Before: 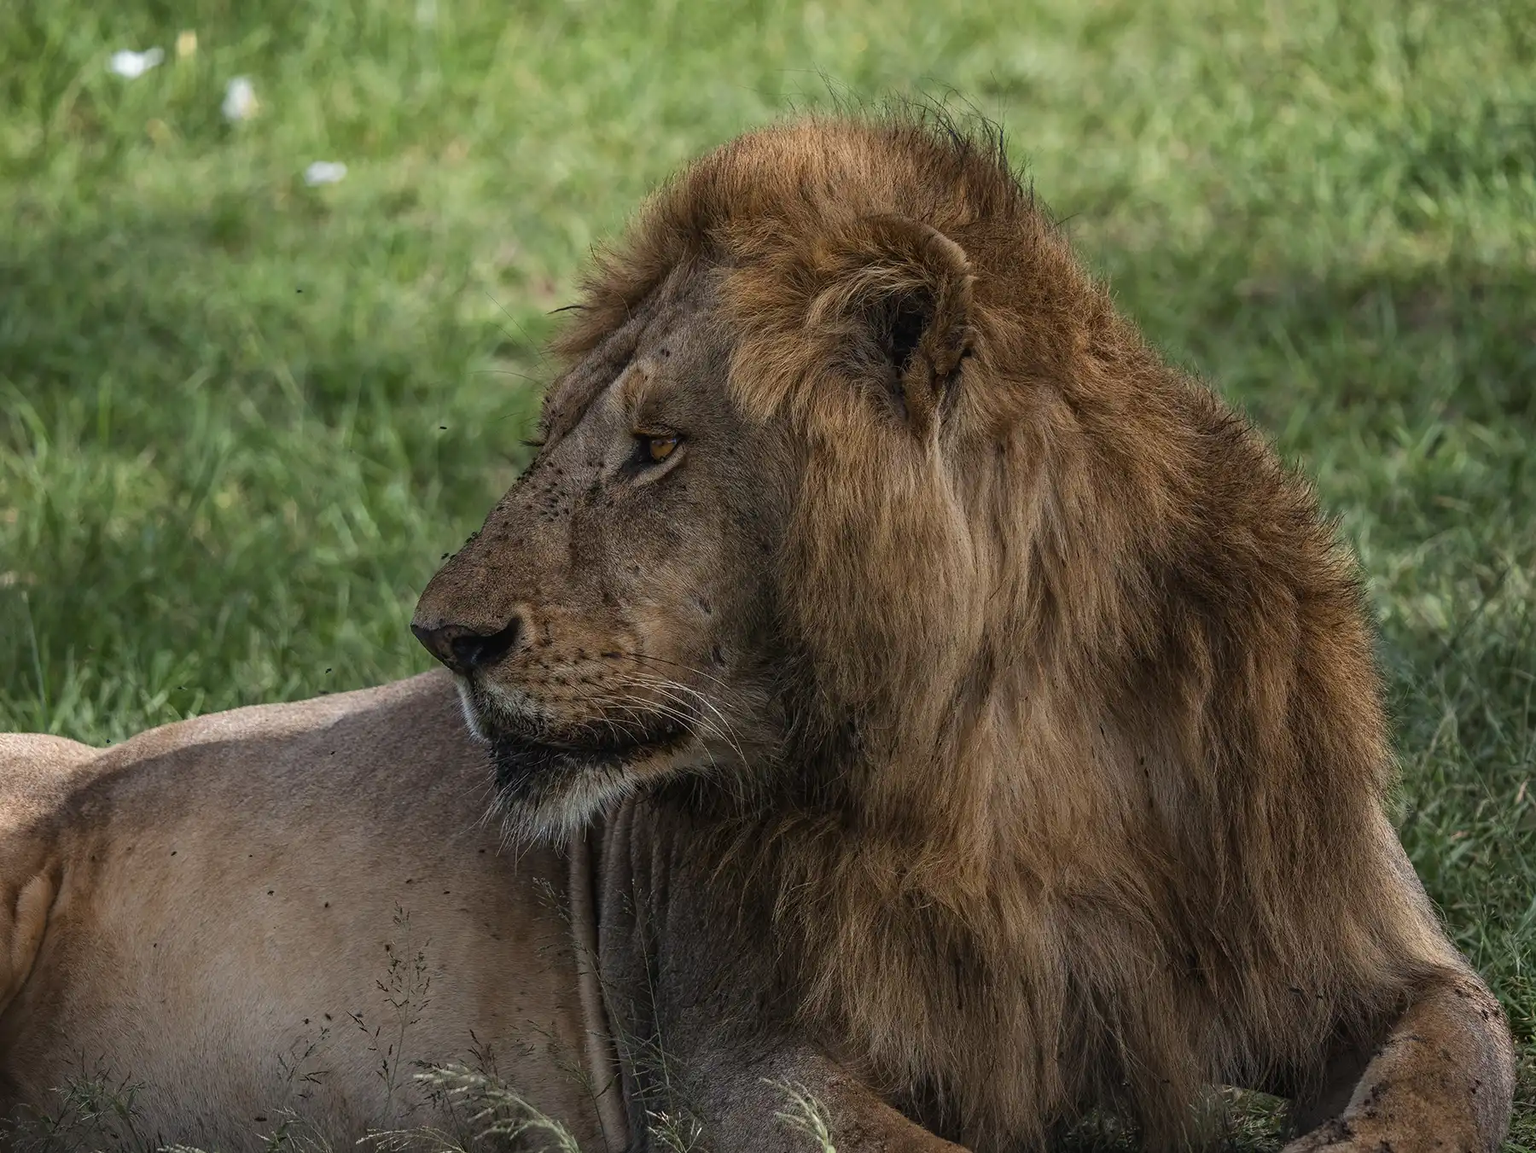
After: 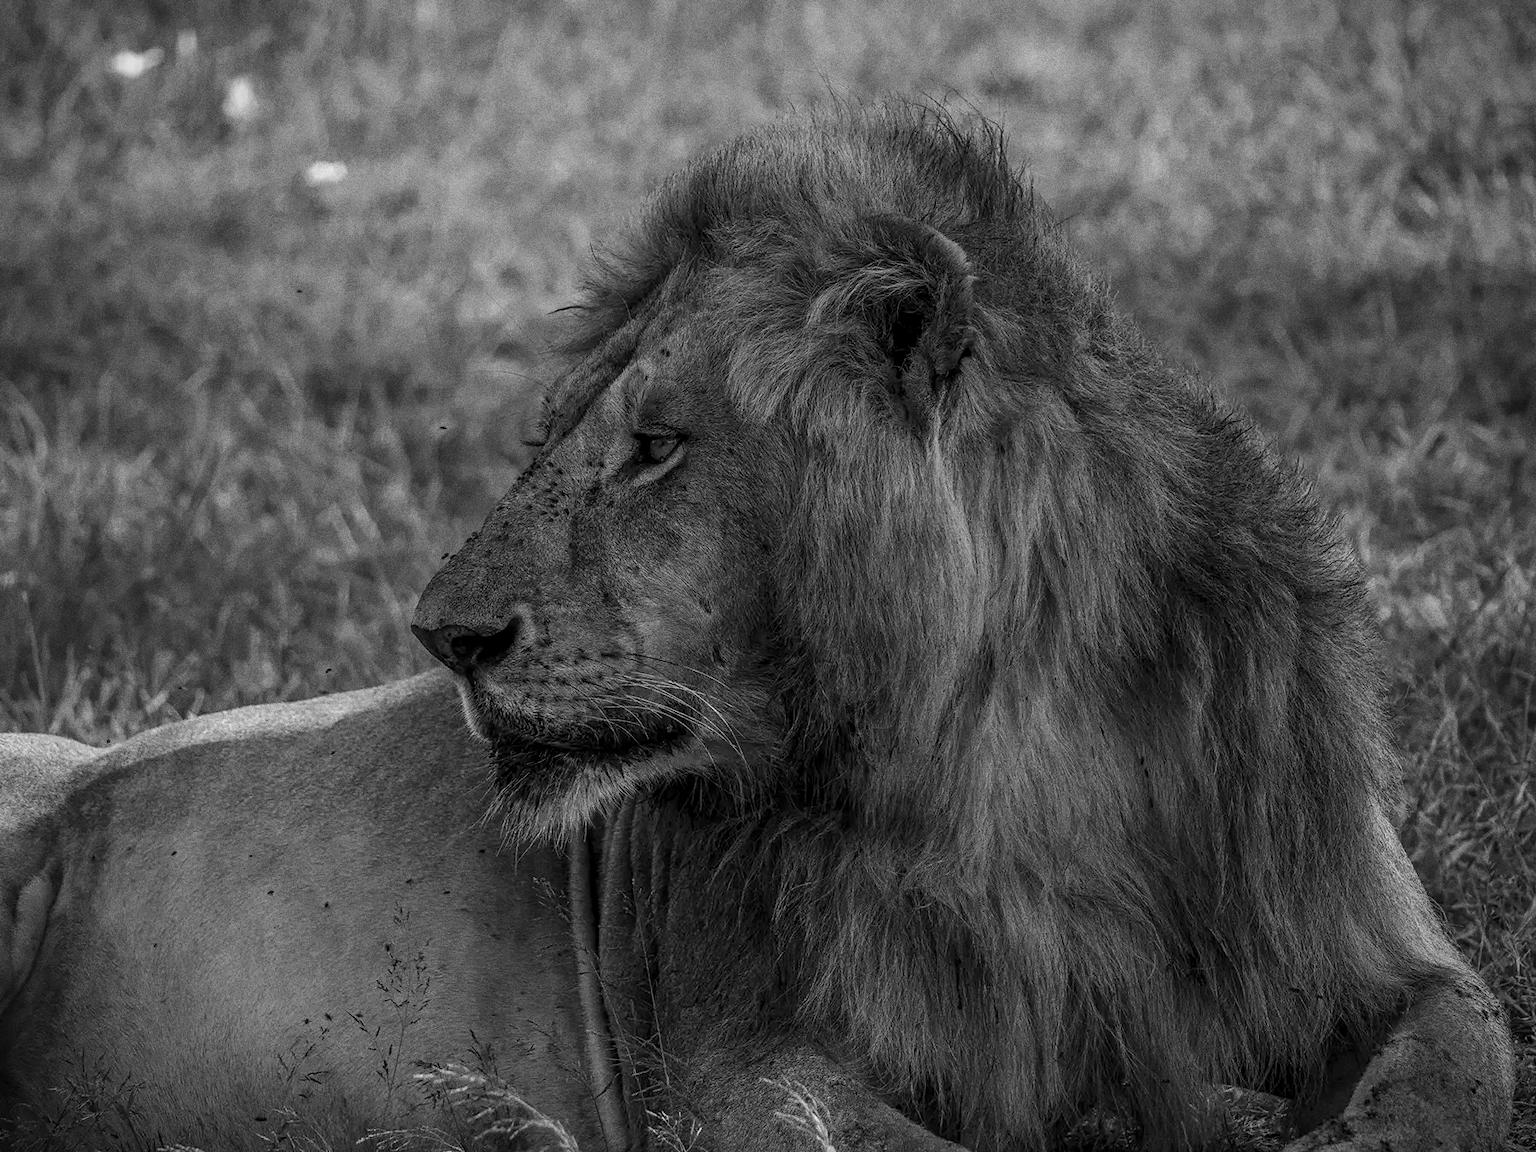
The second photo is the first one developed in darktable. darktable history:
color zones: curves: ch0 [(0.27, 0.396) (0.563, 0.504) (0.75, 0.5) (0.787, 0.307)]
local contrast: on, module defaults
contrast brightness saturation: contrast 0.04, saturation 0.16
grain: coarseness 0.09 ISO, strength 40%
monochrome: on, module defaults
vignetting: fall-off start 88.53%, fall-off radius 44.2%, saturation 0.376, width/height ratio 1.161
